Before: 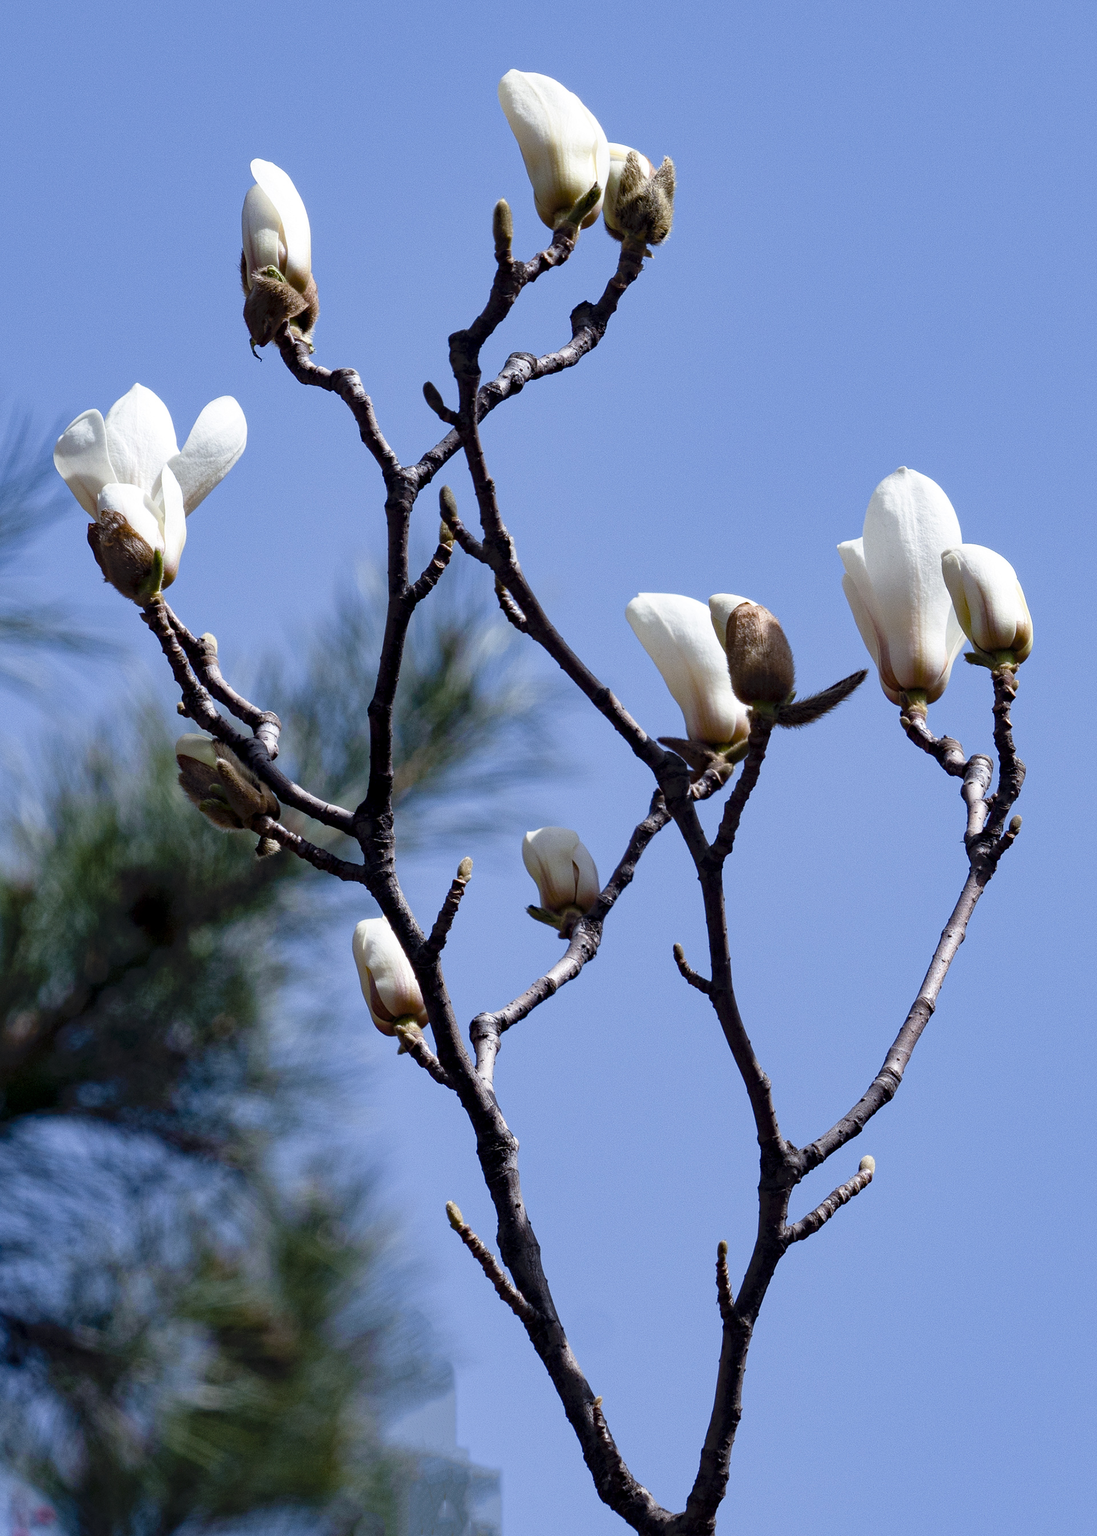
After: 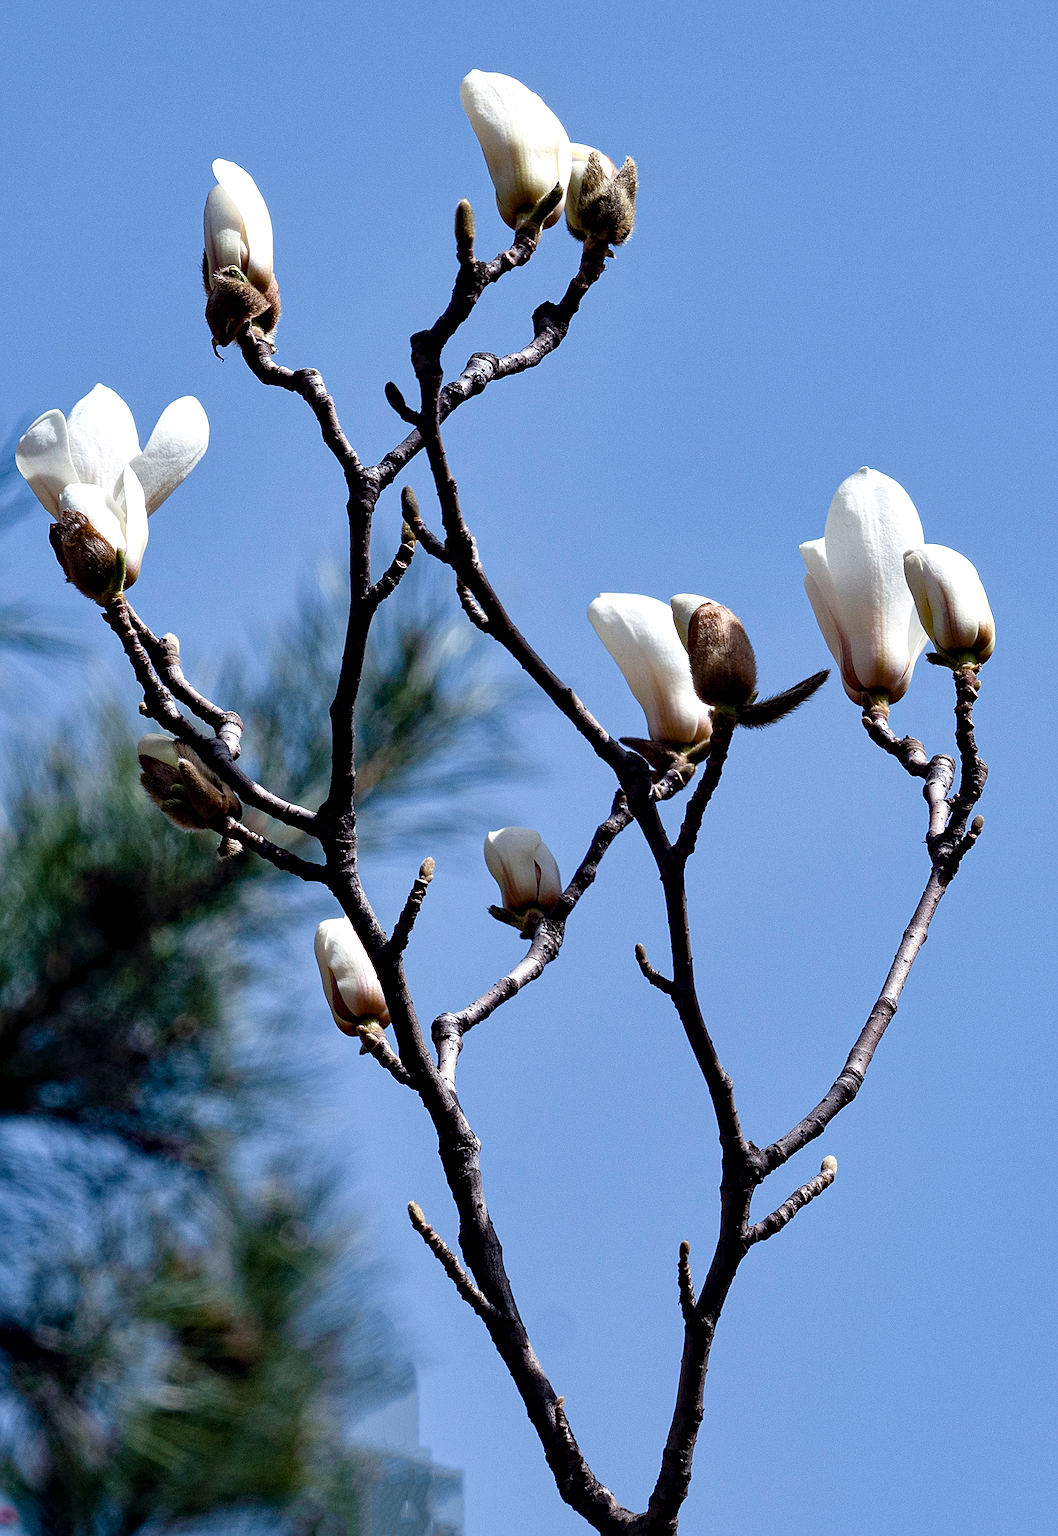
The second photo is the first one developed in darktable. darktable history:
crop and rotate: left 3.514%
sharpen: on, module defaults
contrast equalizer: octaves 7, y [[0.535, 0.543, 0.548, 0.548, 0.542, 0.532], [0.5 ×6], [0.5 ×6], [0 ×6], [0 ×6]]
